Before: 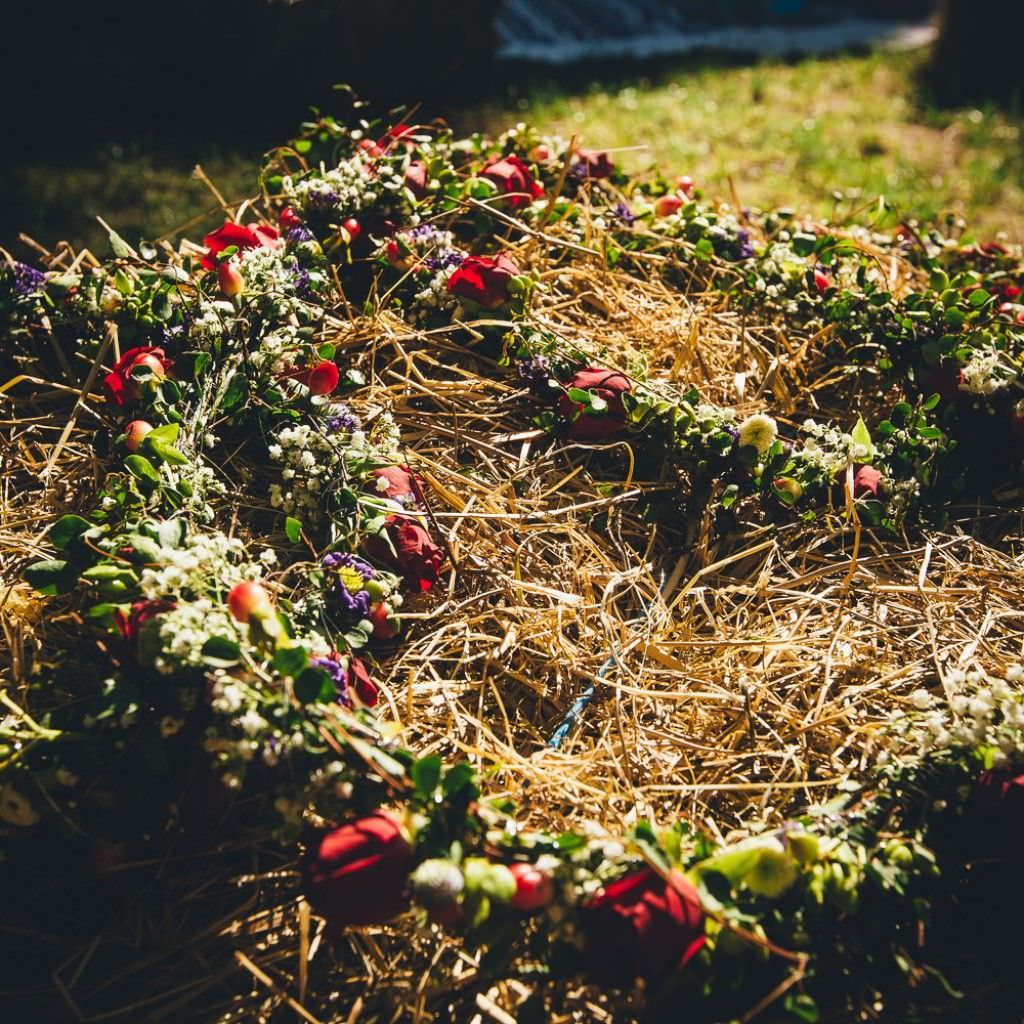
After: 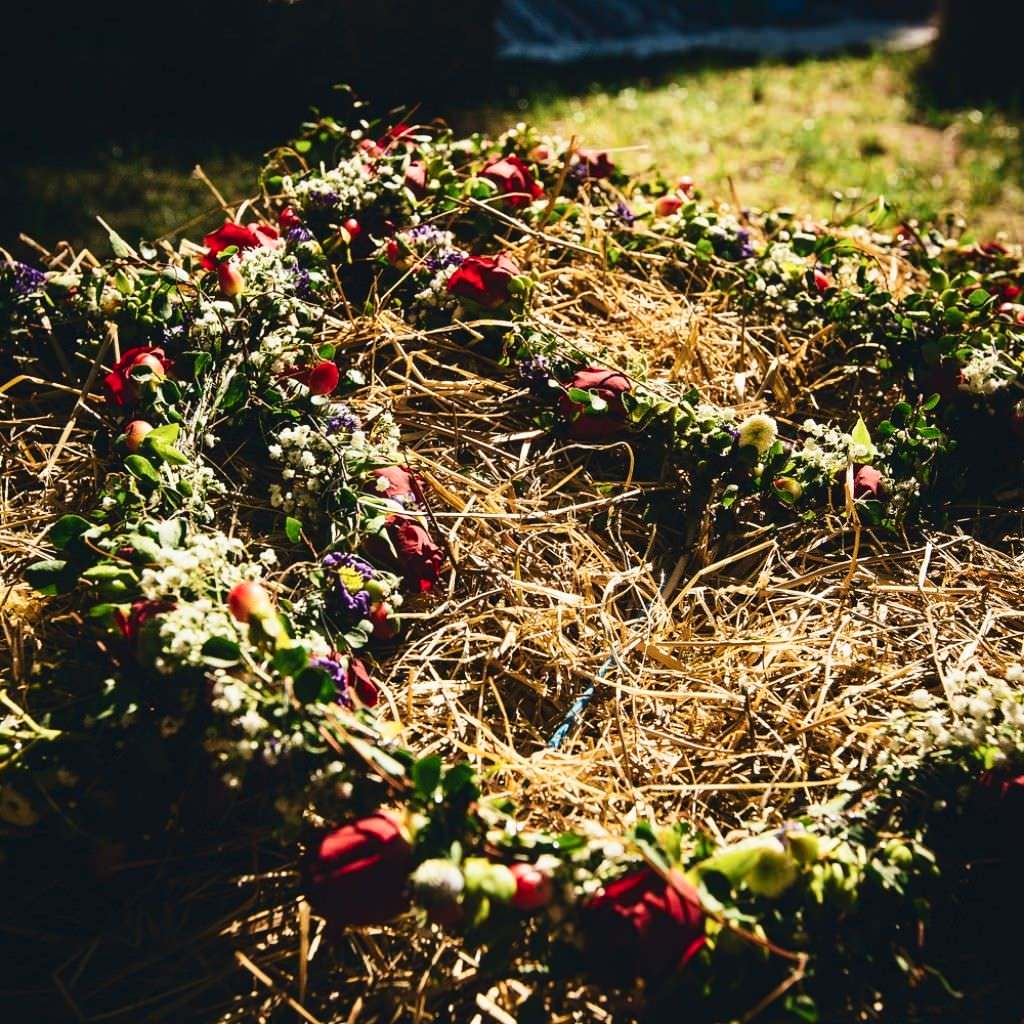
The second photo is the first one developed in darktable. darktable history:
contrast brightness saturation: contrast 0.224
